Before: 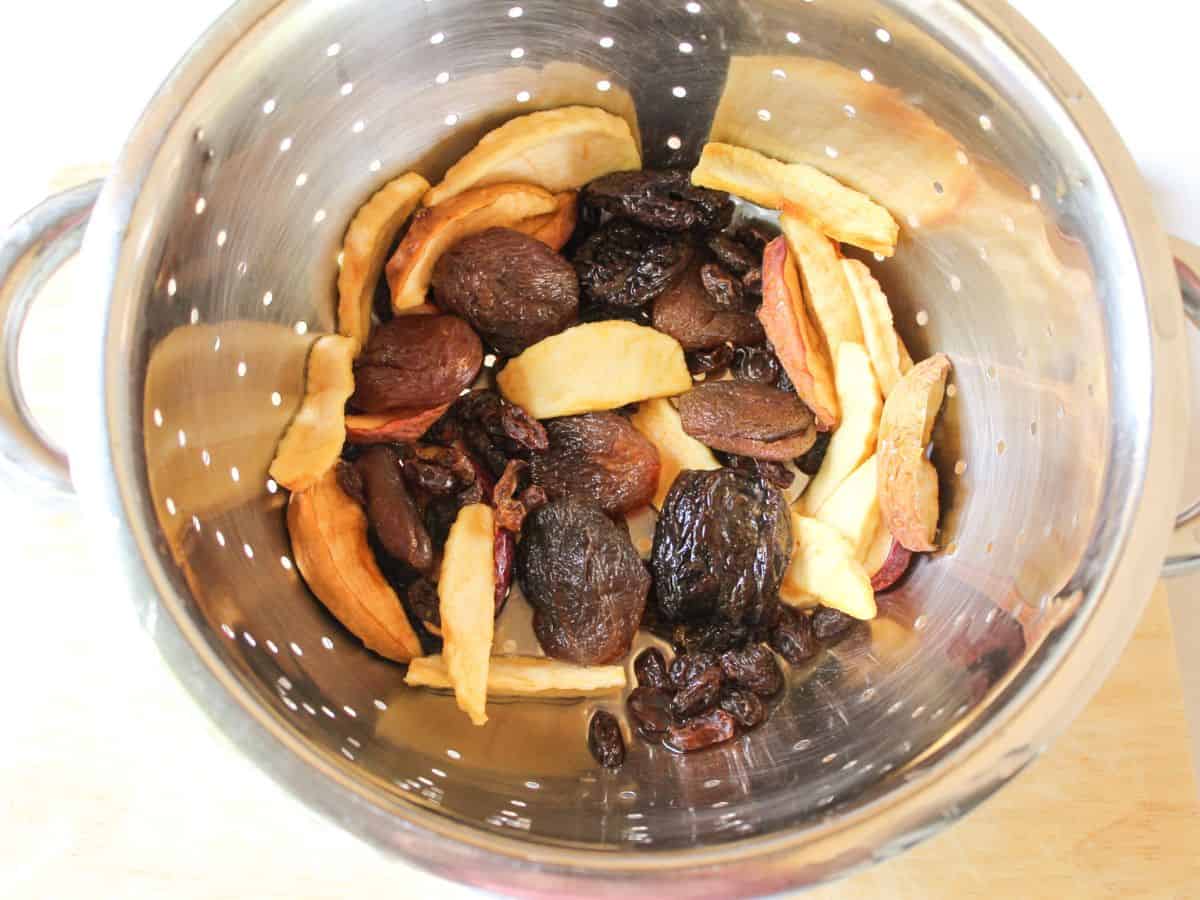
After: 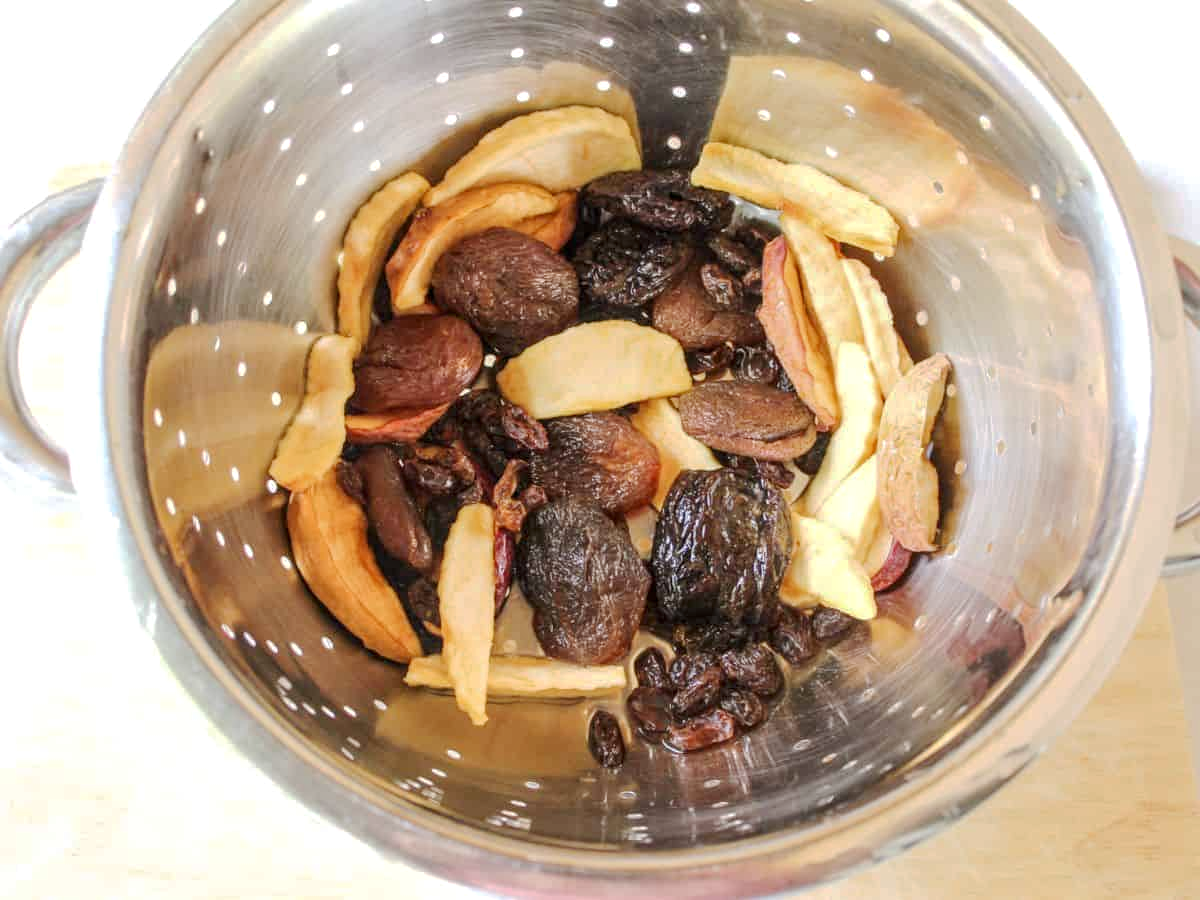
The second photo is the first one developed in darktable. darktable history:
local contrast: on, module defaults
base curve: curves: ch0 [(0, 0) (0.235, 0.266) (0.503, 0.496) (0.786, 0.72) (1, 1)], preserve colors none
